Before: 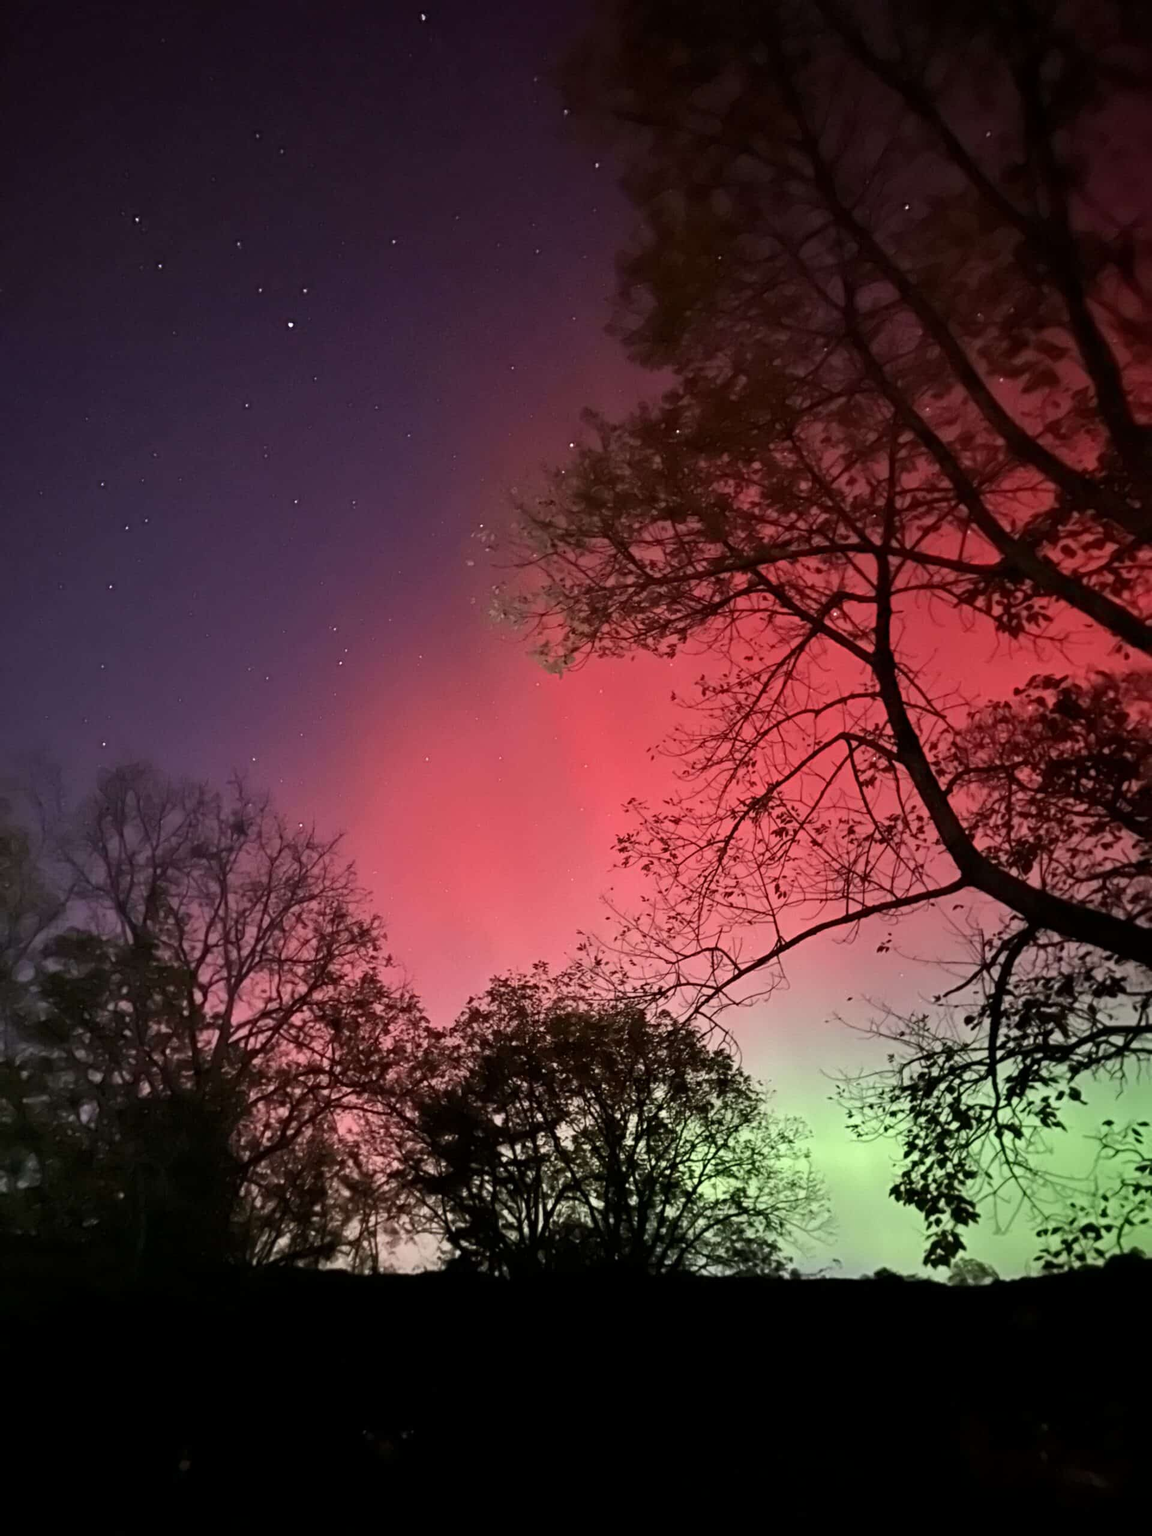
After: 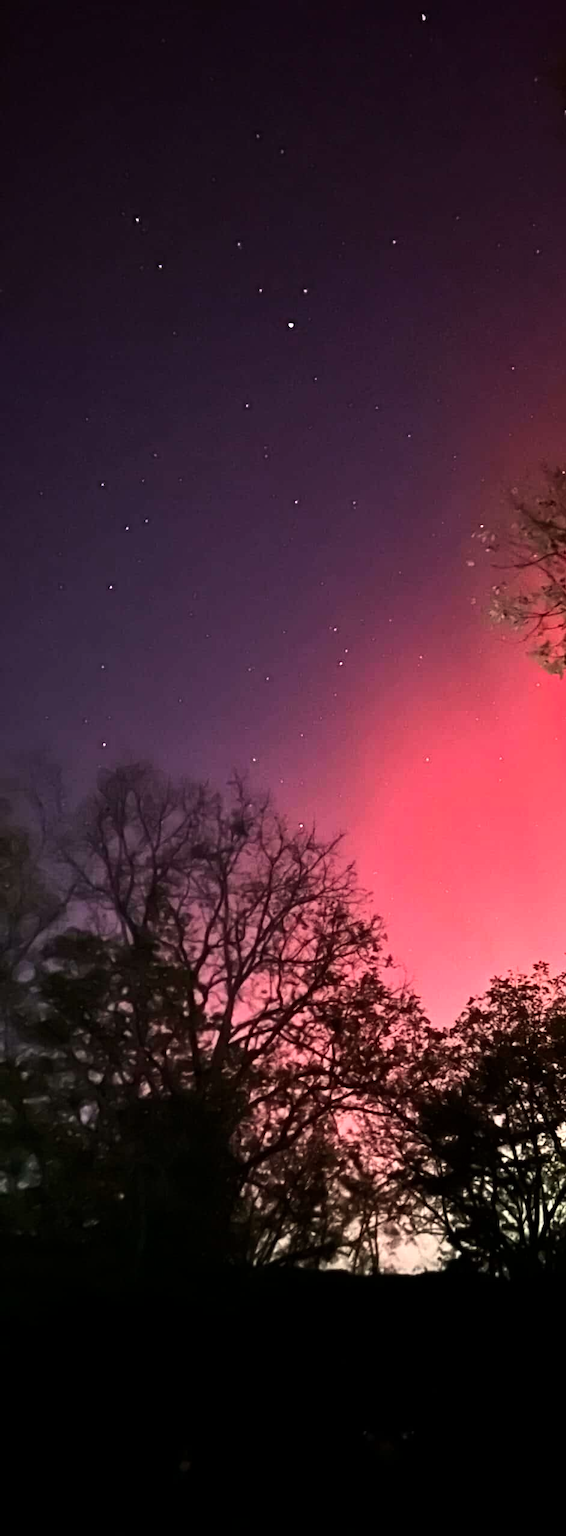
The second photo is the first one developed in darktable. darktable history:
crop and rotate: left 0%, top 0%, right 50.845%
color correction: highlights b* 3
tone equalizer: -8 EV -0.75 EV, -7 EV -0.7 EV, -6 EV -0.6 EV, -5 EV -0.4 EV, -3 EV 0.4 EV, -2 EV 0.6 EV, -1 EV 0.7 EV, +0 EV 0.75 EV, edges refinement/feathering 500, mask exposure compensation -1.57 EV, preserve details no
